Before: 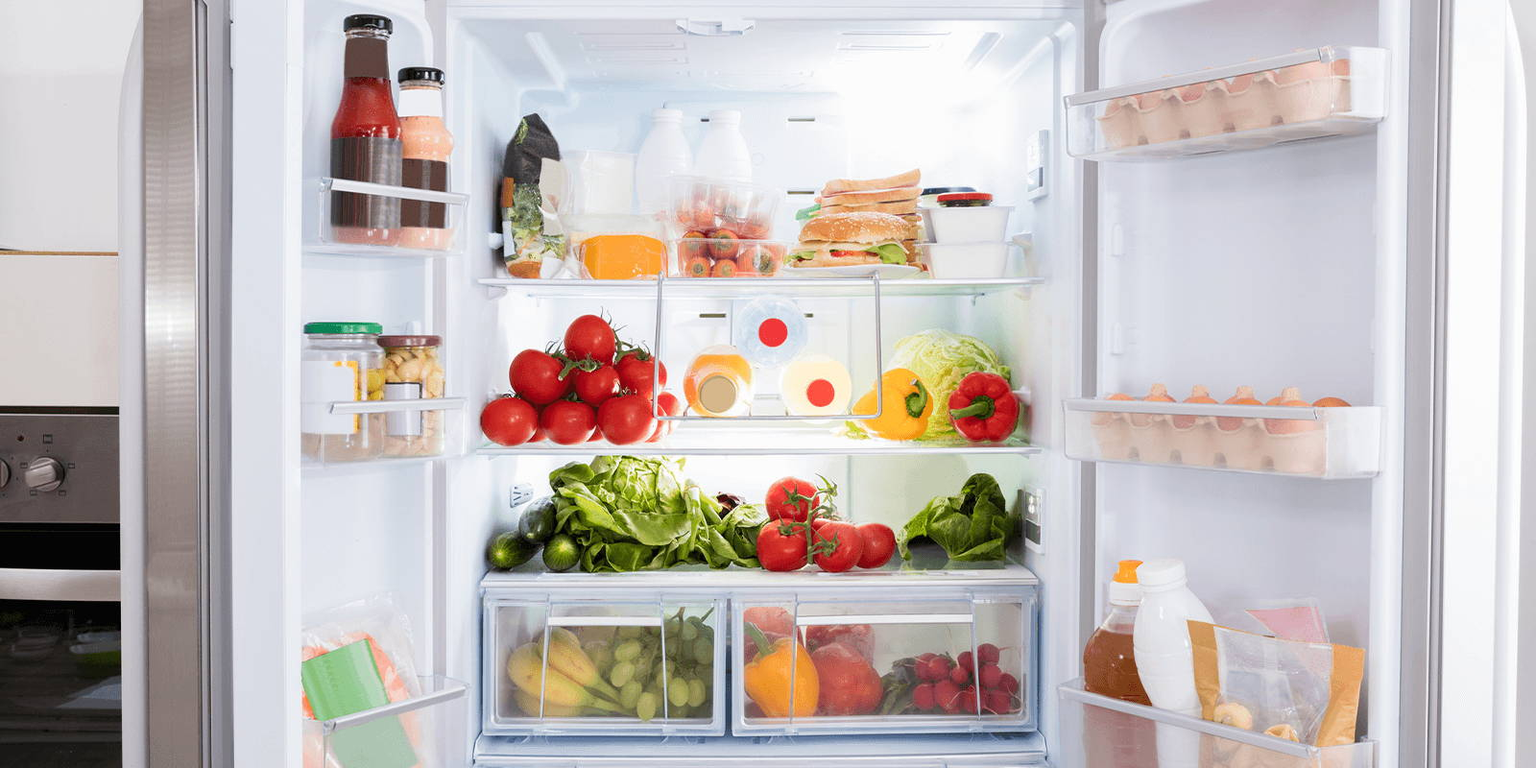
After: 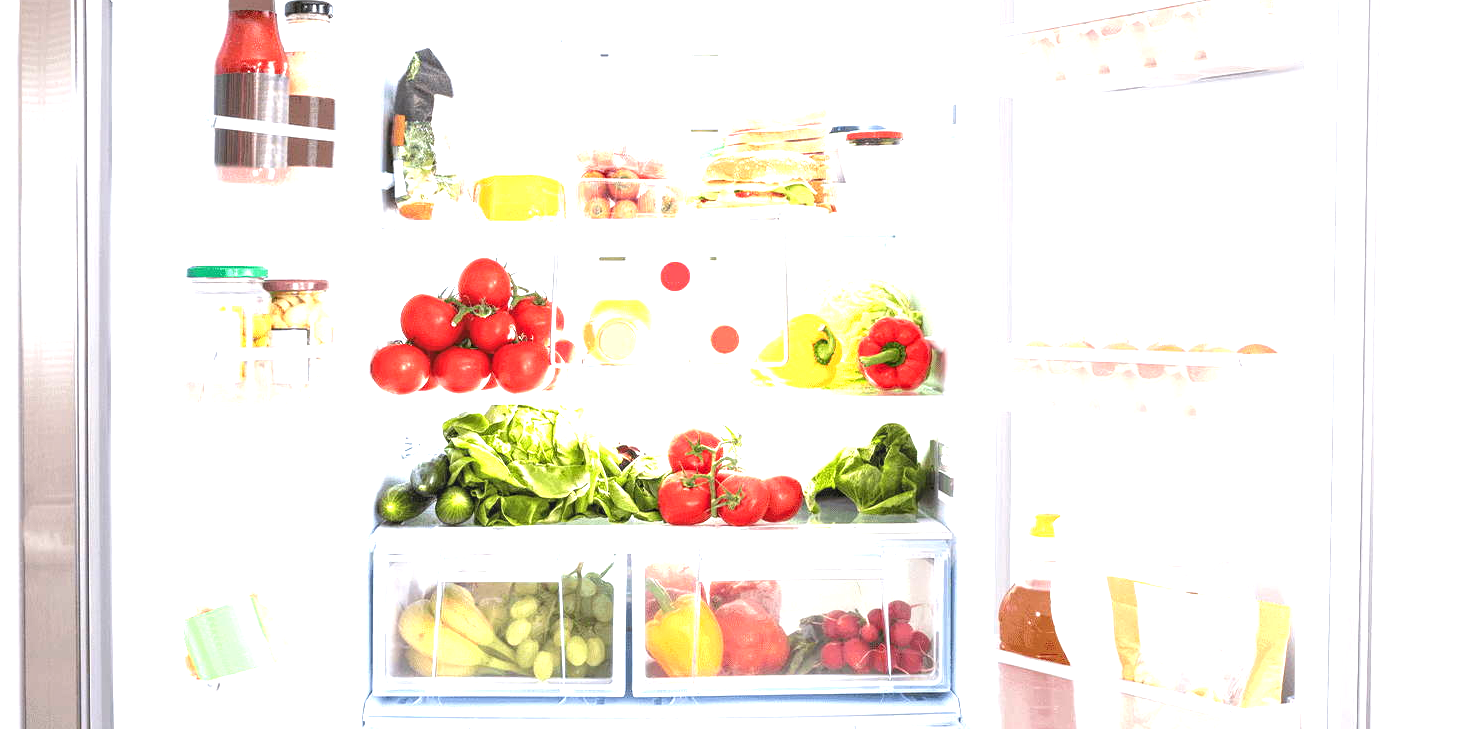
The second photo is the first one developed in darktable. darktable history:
local contrast: on, module defaults
crop and rotate: left 8.132%, top 8.768%
exposure: black level correction 0, exposure 1.367 EV, compensate highlight preservation false
